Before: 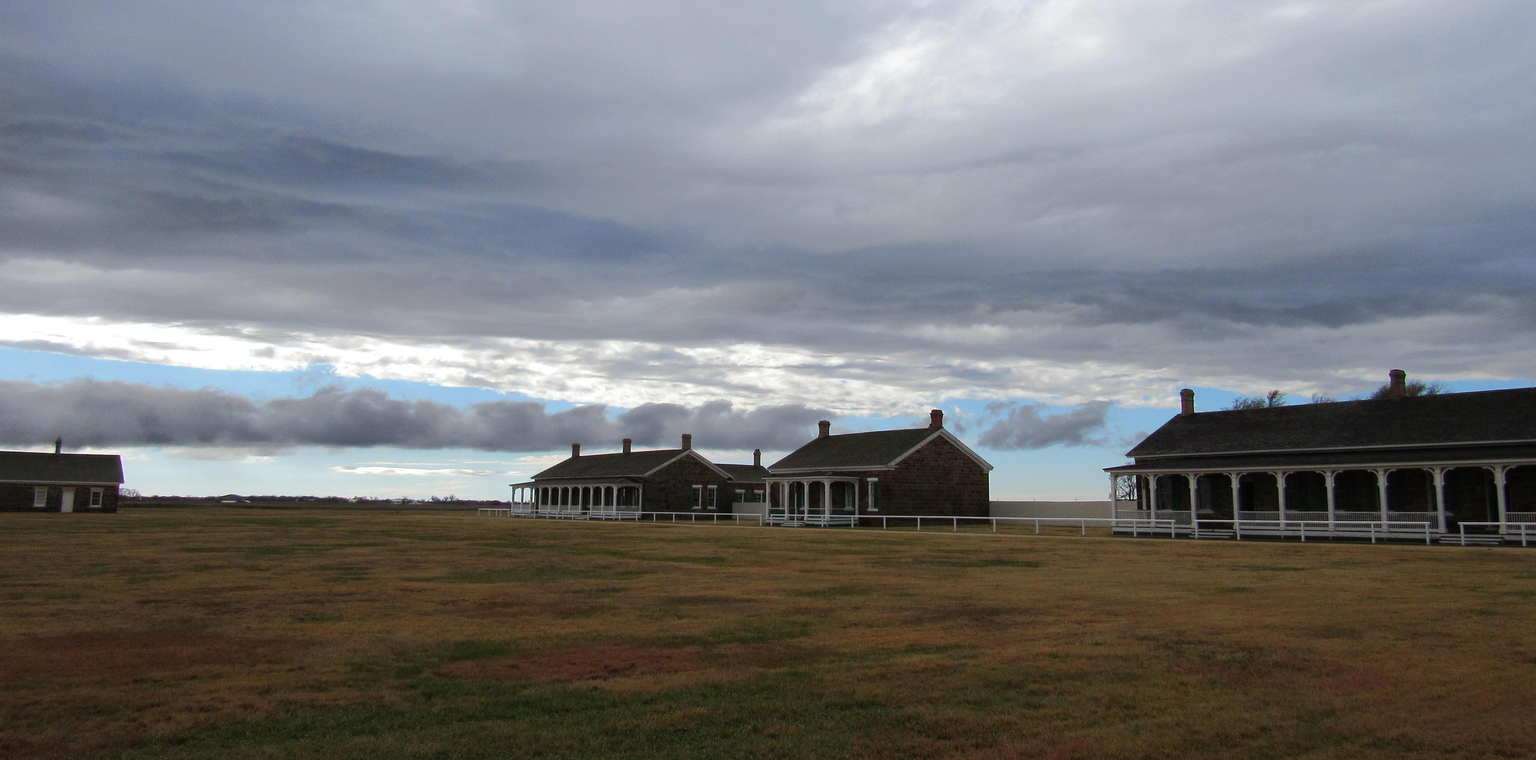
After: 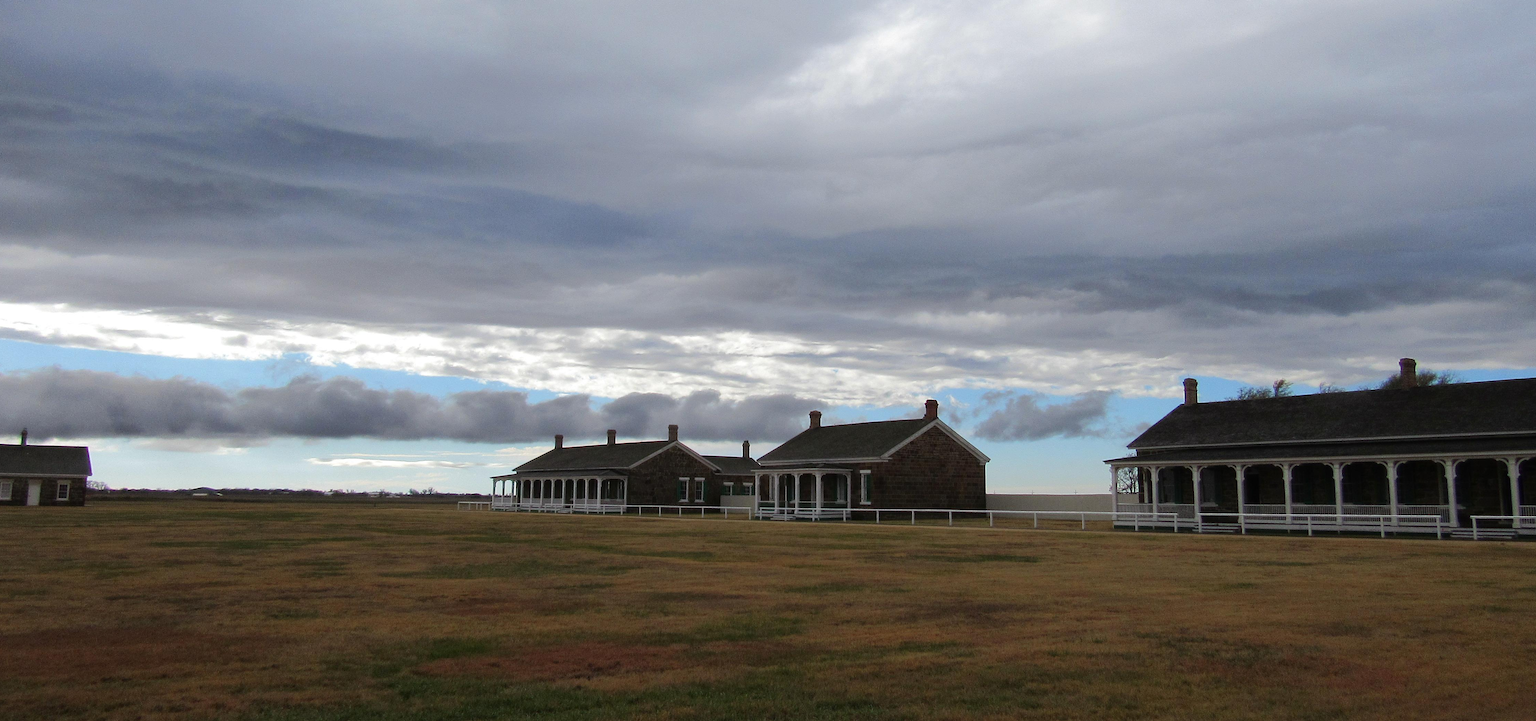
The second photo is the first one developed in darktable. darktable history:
crop: left 2.319%, top 3.051%, right 0.891%, bottom 4.98%
